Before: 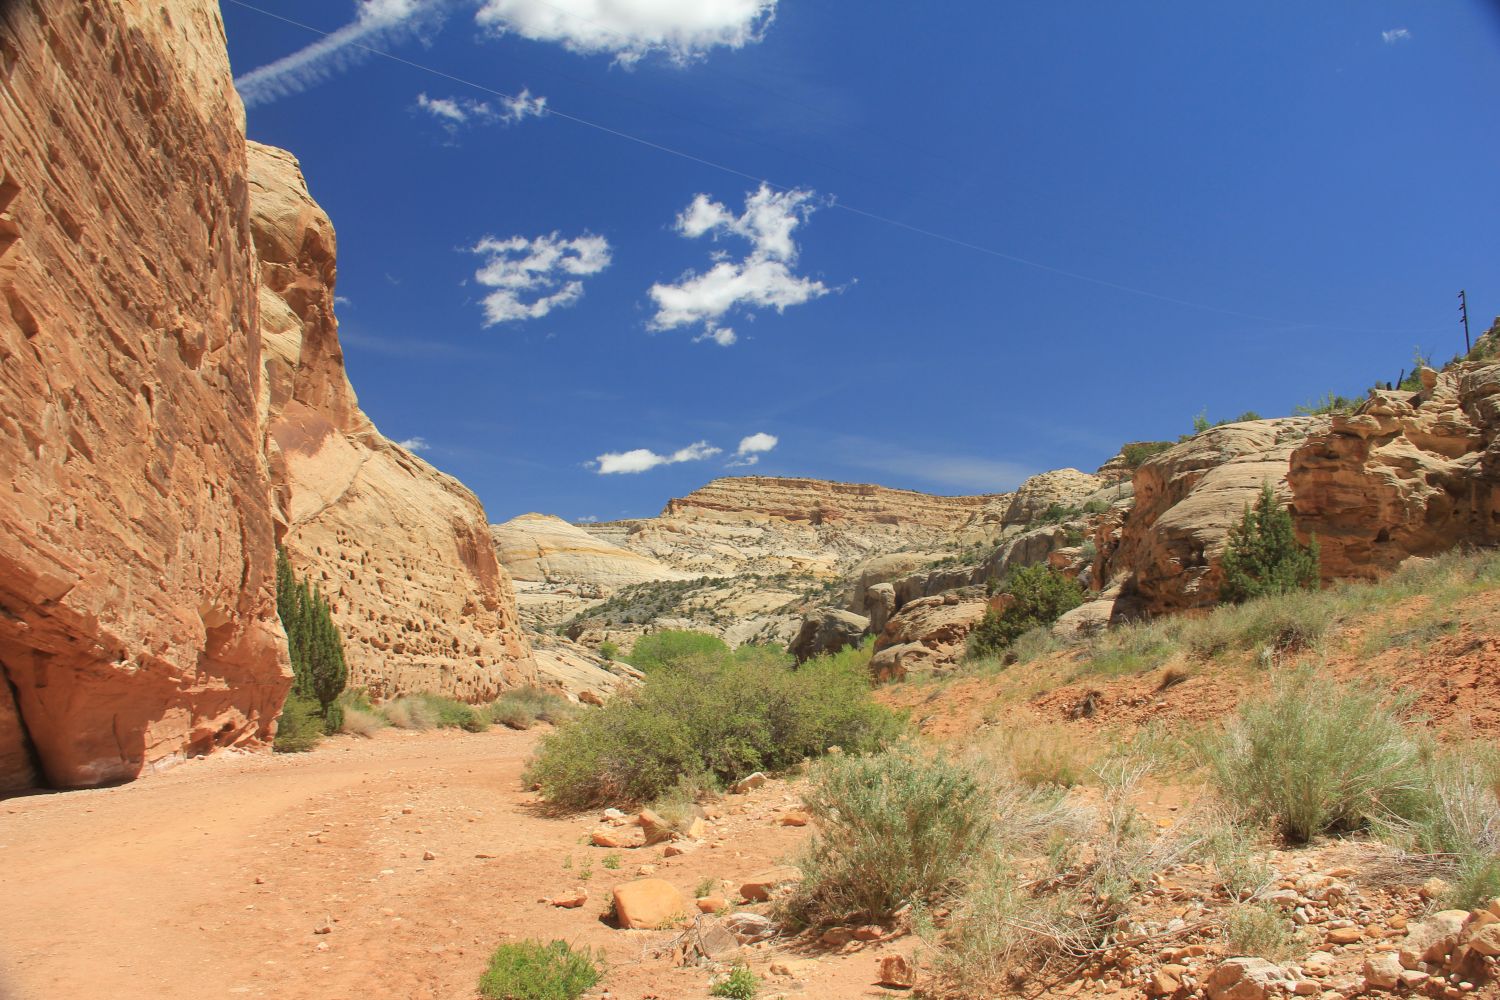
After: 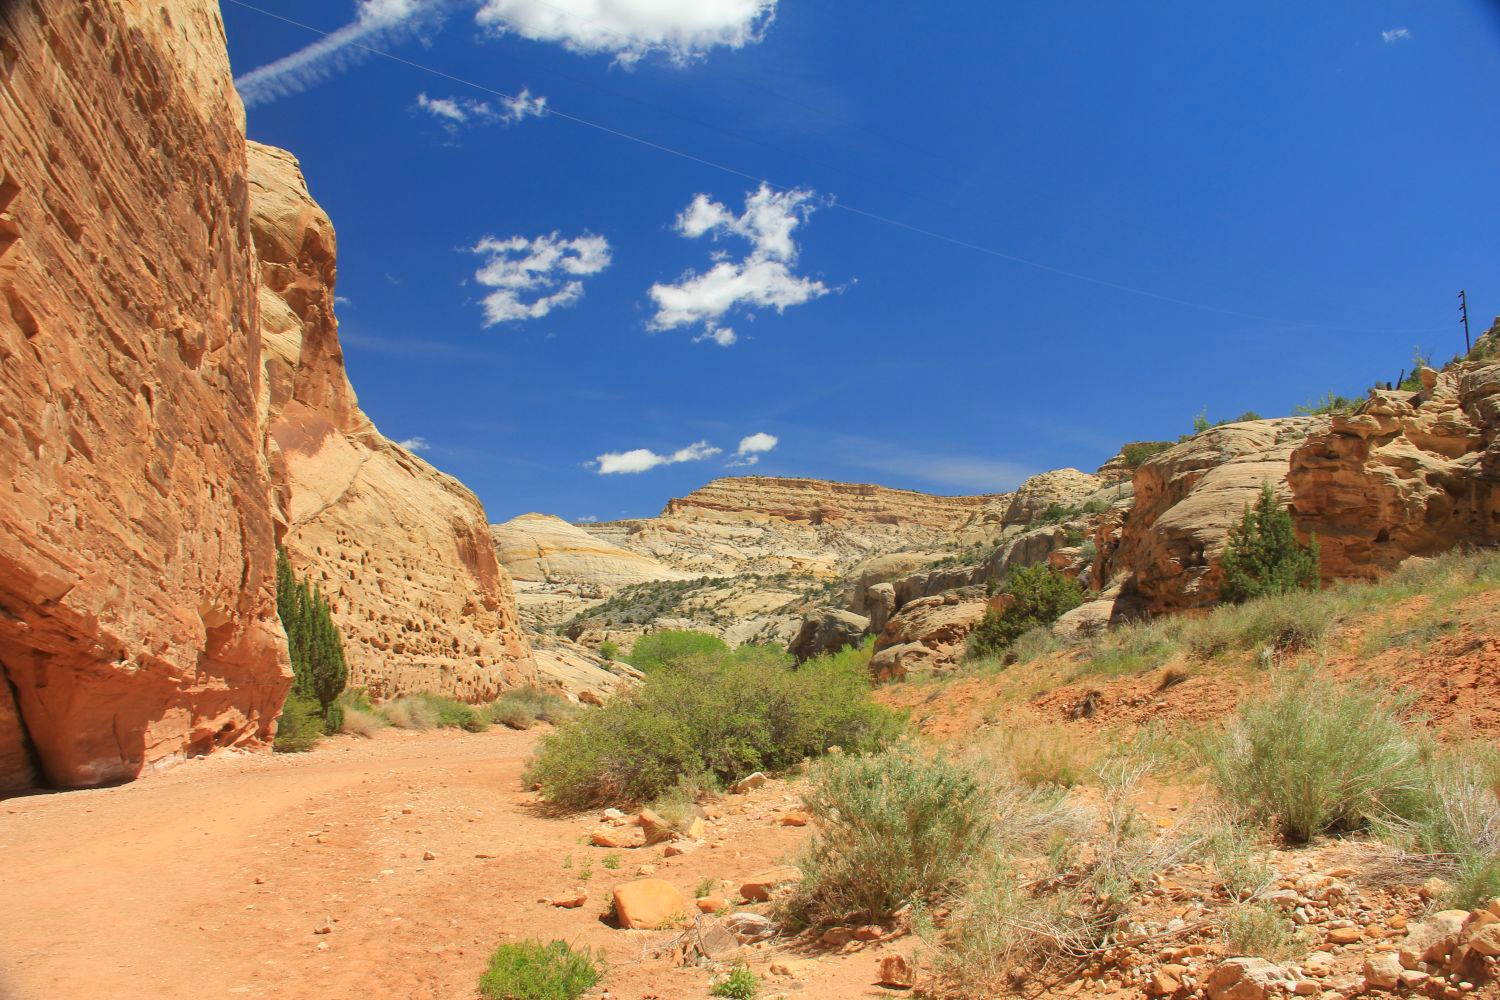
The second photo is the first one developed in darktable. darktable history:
contrast brightness saturation: contrast 0.038, saturation 0.163
